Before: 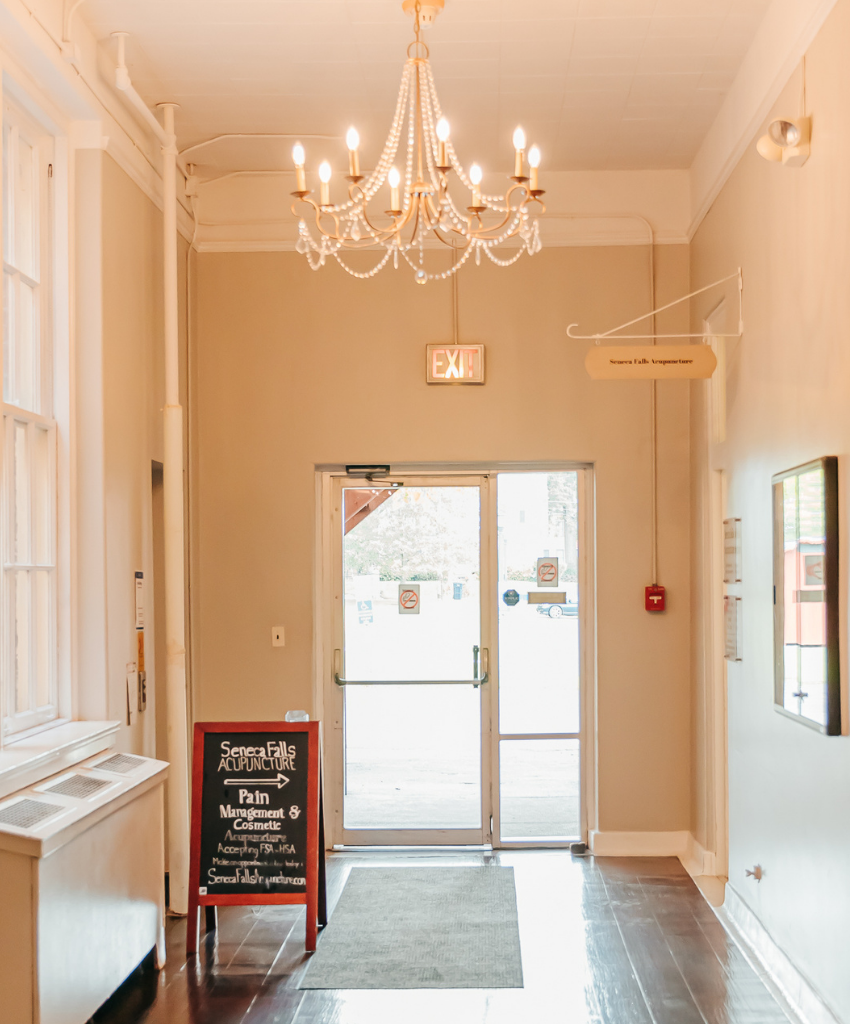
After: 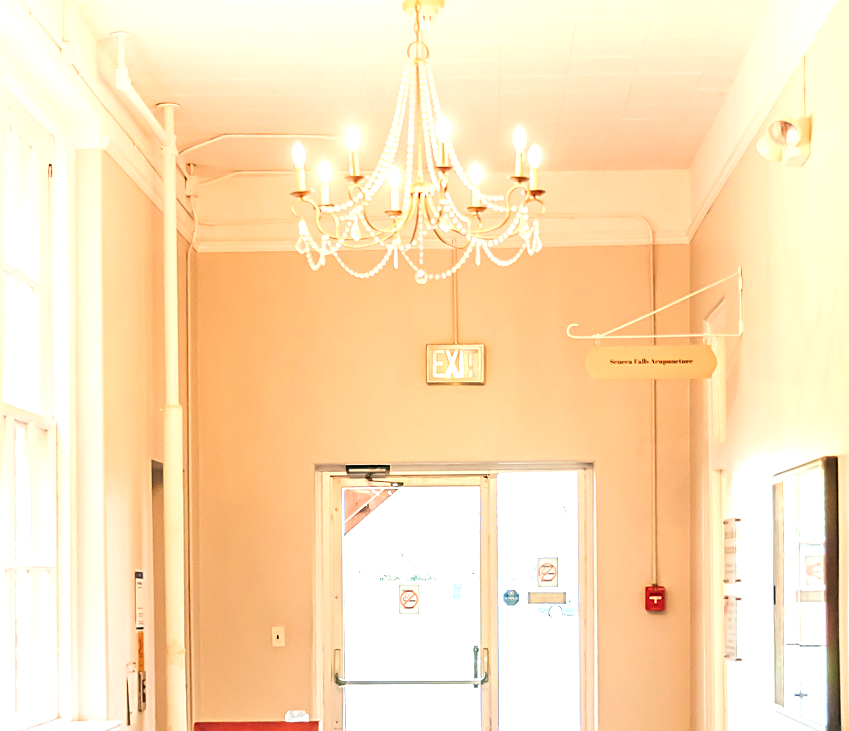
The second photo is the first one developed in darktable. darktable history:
crop: bottom 28.576%
sharpen: on, module defaults
exposure: black level correction 0, exposure 0.9 EV, compensate highlight preservation false
